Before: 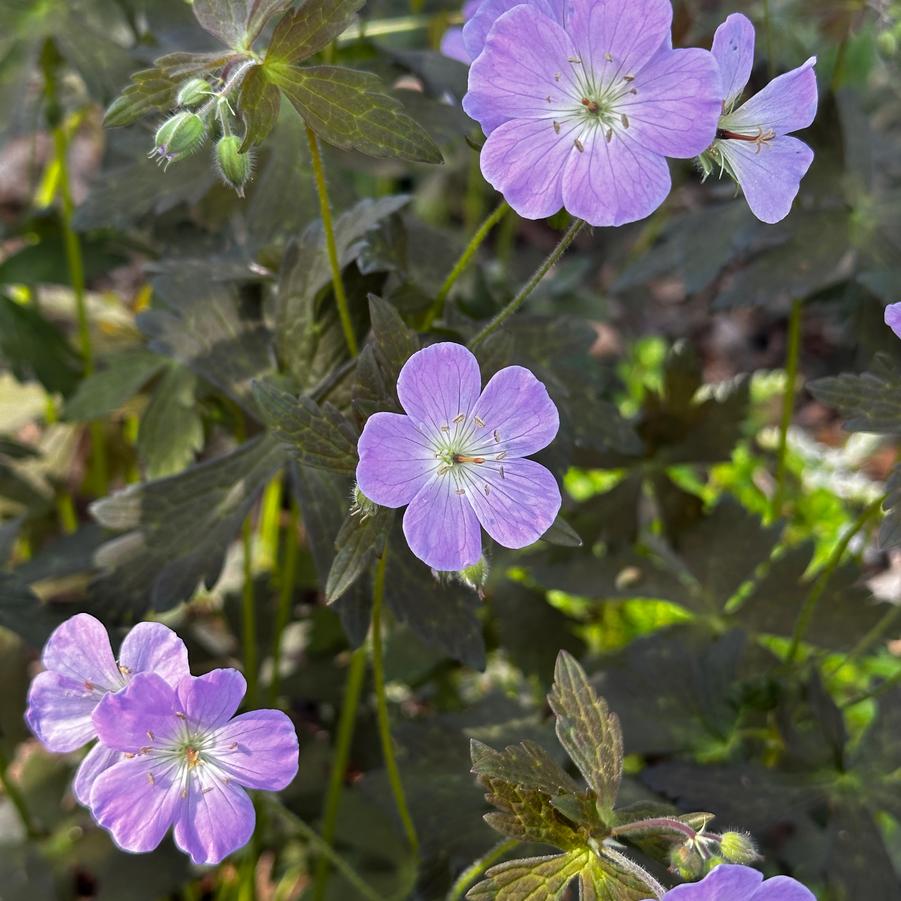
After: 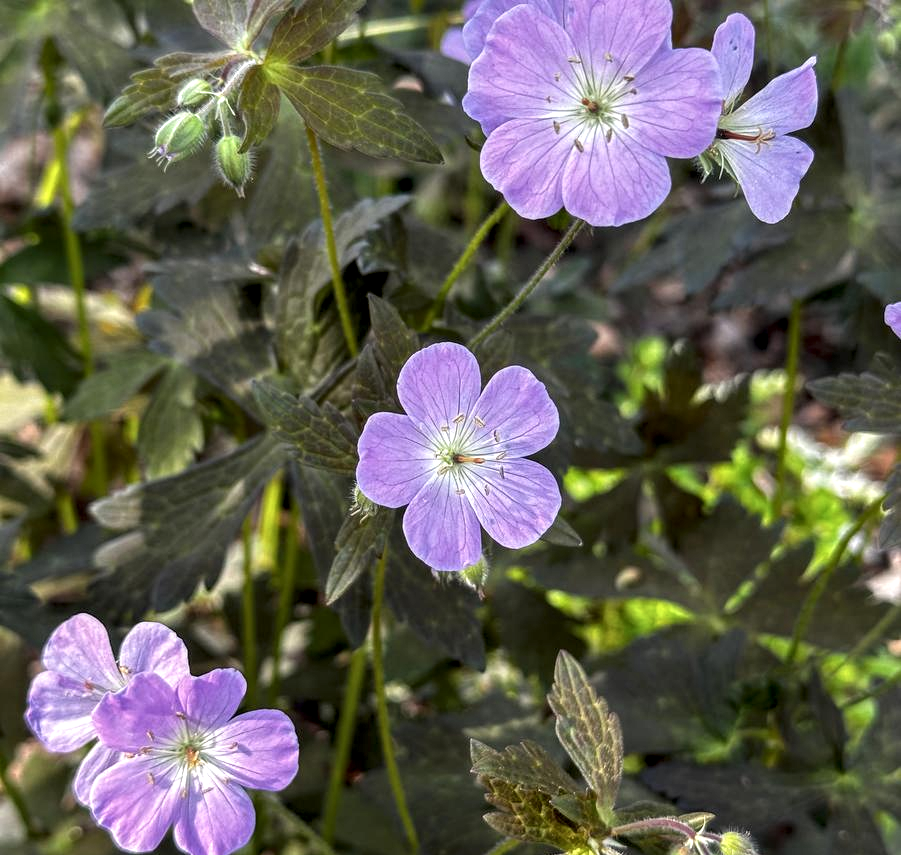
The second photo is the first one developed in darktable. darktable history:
local contrast: detail 150%
crop and rotate: top 0%, bottom 5.097%
